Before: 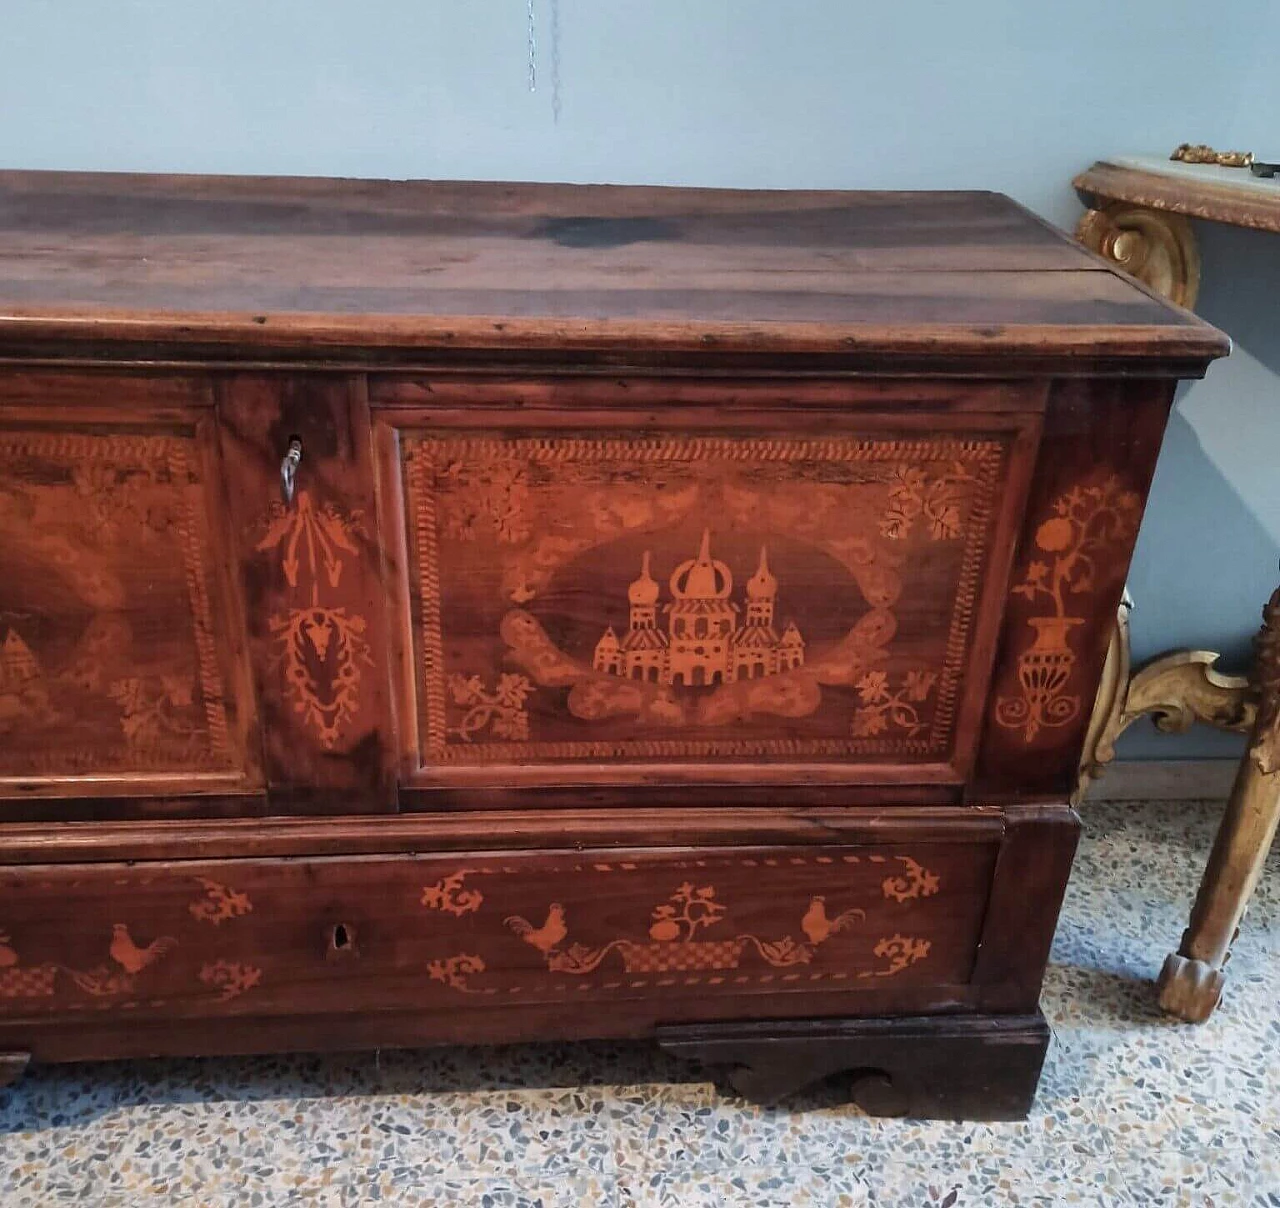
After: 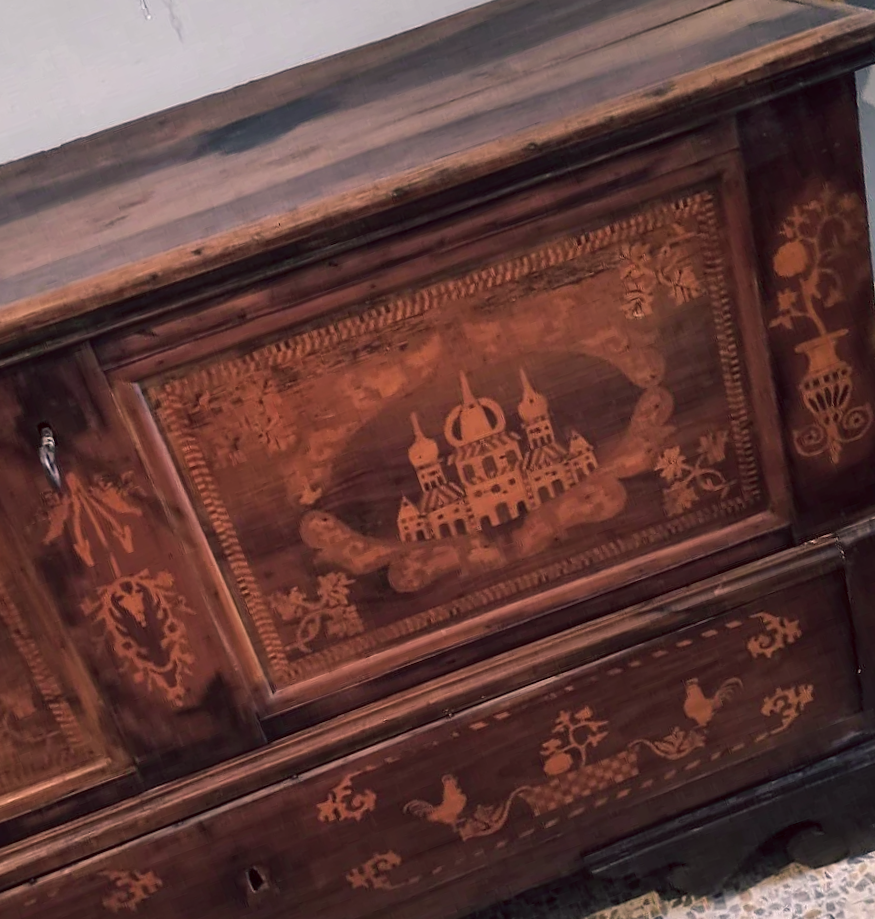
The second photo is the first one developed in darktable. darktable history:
color balance rgb: shadows lift › luminance -28.555%, shadows lift › chroma 10.311%, shadows lift › hue 229.41°, global offset › chroma 0.055%, global offset › hue 254.24°, perceptual saturation grading › global saturation 0.799%, global vibrance 10.824%
color correction: highlights a* 10.18, highlights b* 9.78, shadows a* 8.18, shadows b* 7.88, saturation 0.783
crop and rotate: angle 19.81°, left 6.942%, right 4.147%, bottom 1.097%
